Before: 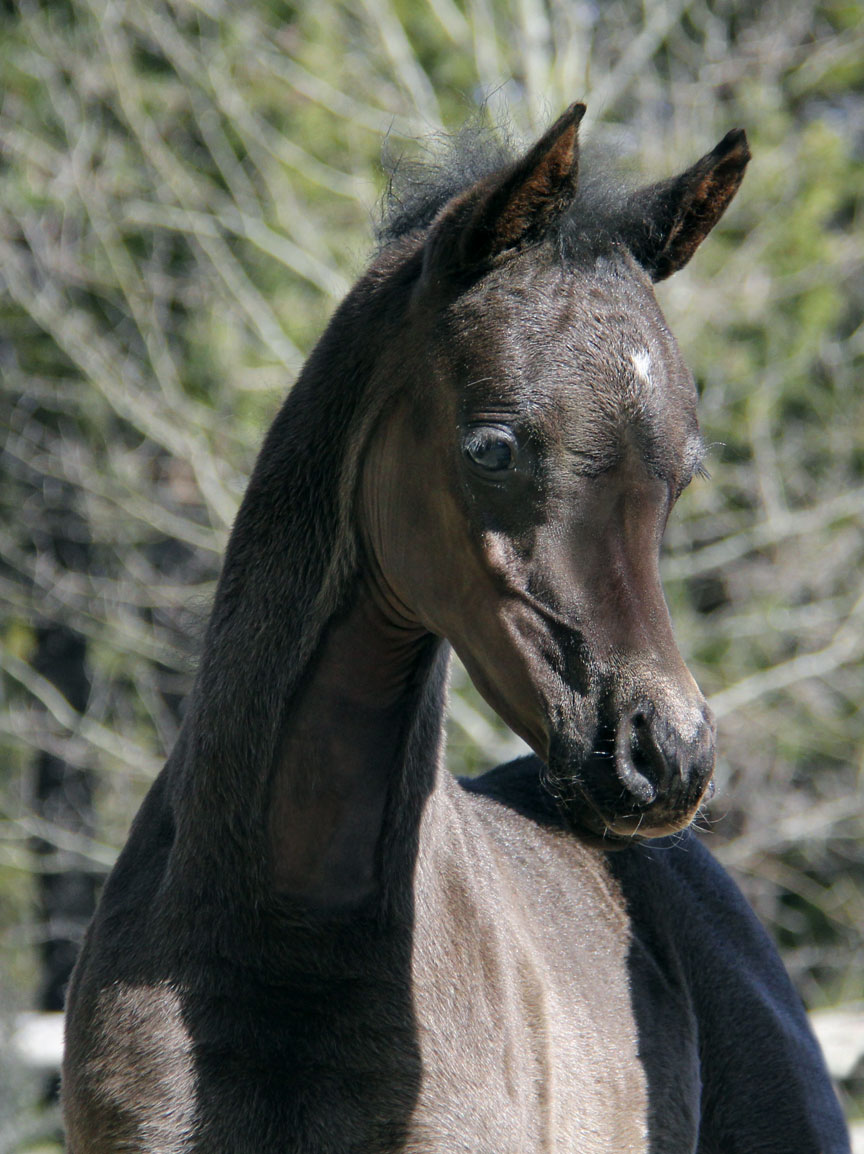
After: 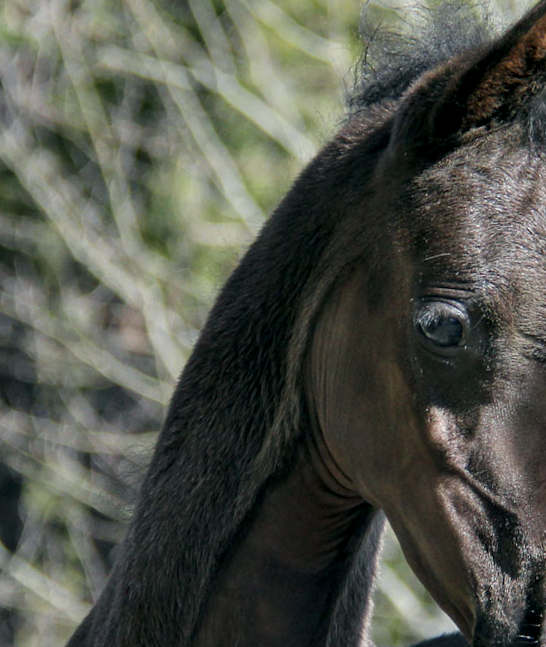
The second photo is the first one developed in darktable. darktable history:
exposure: exposure 0.024 EV, compensate highlight preservation false
local contrast: on, module defaults
crop and rotate: angle -5.02°, left 1.987%, top 6.95%, right 27.618%, bottom 30.596%
